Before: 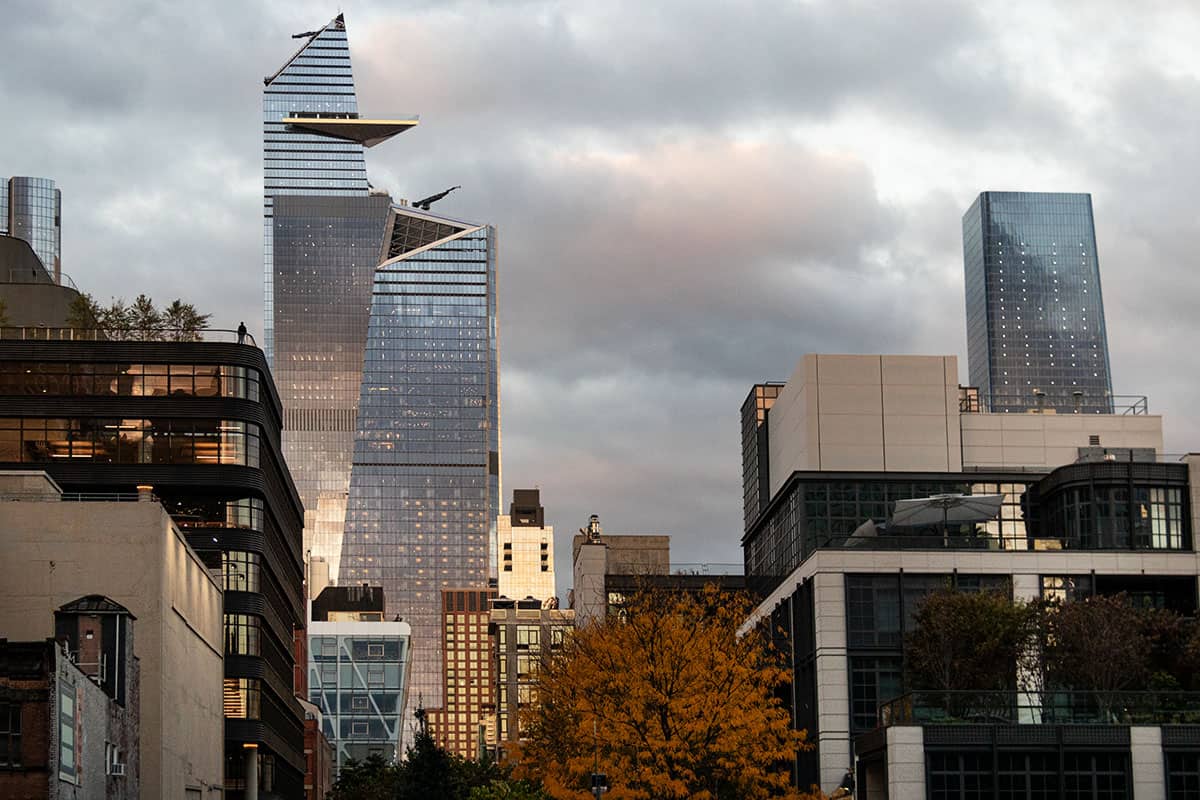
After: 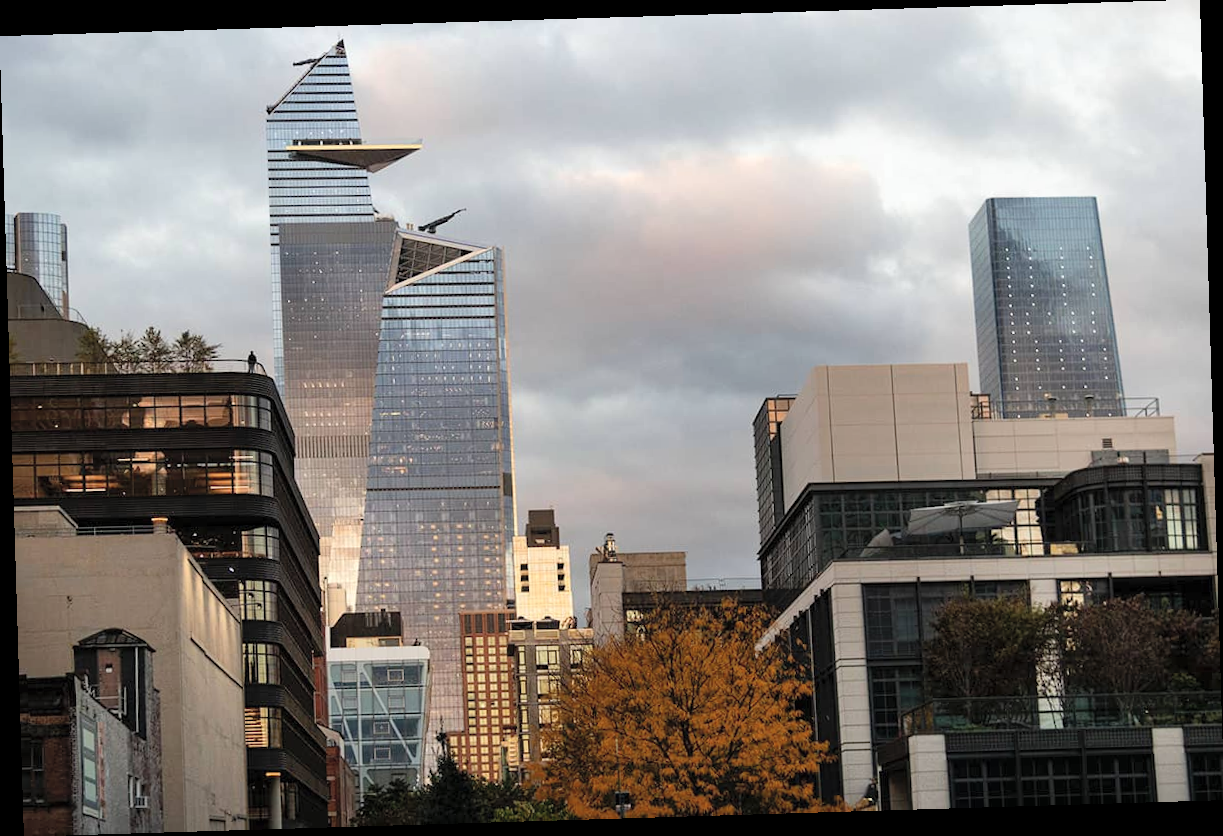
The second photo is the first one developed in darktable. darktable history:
rotate and perspective: rotation -1.75°, automatic cropping off
contrast brightness saturation: brightness 0.13
